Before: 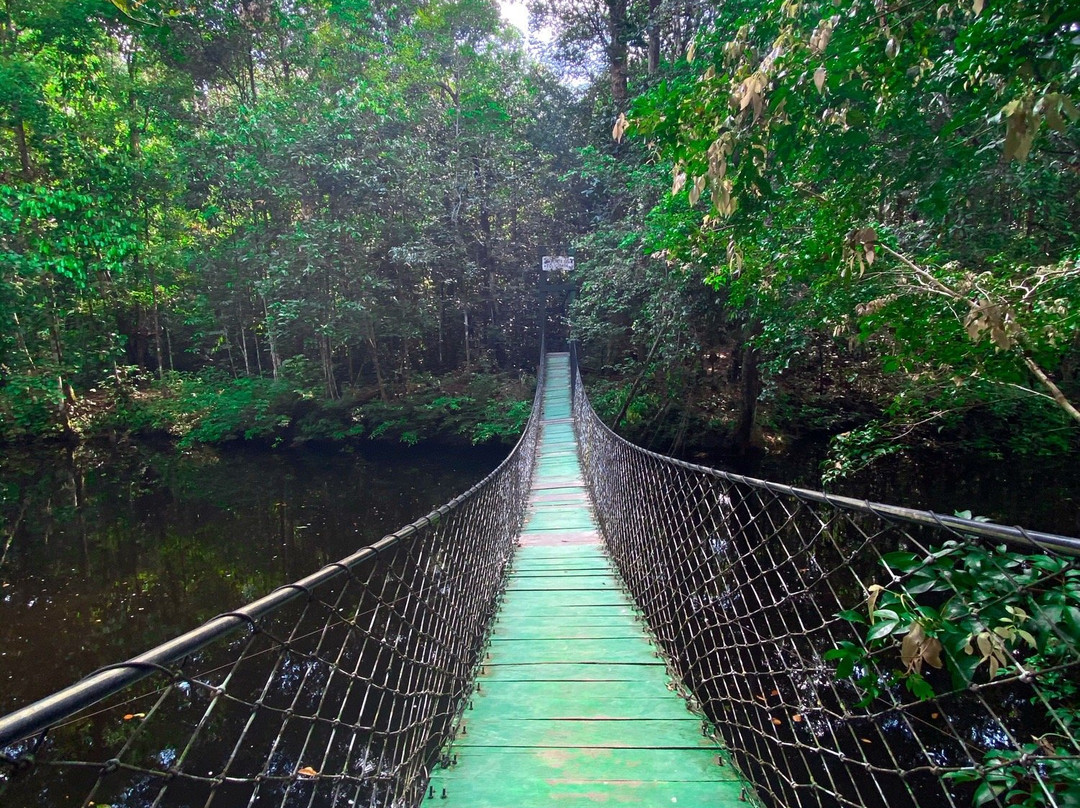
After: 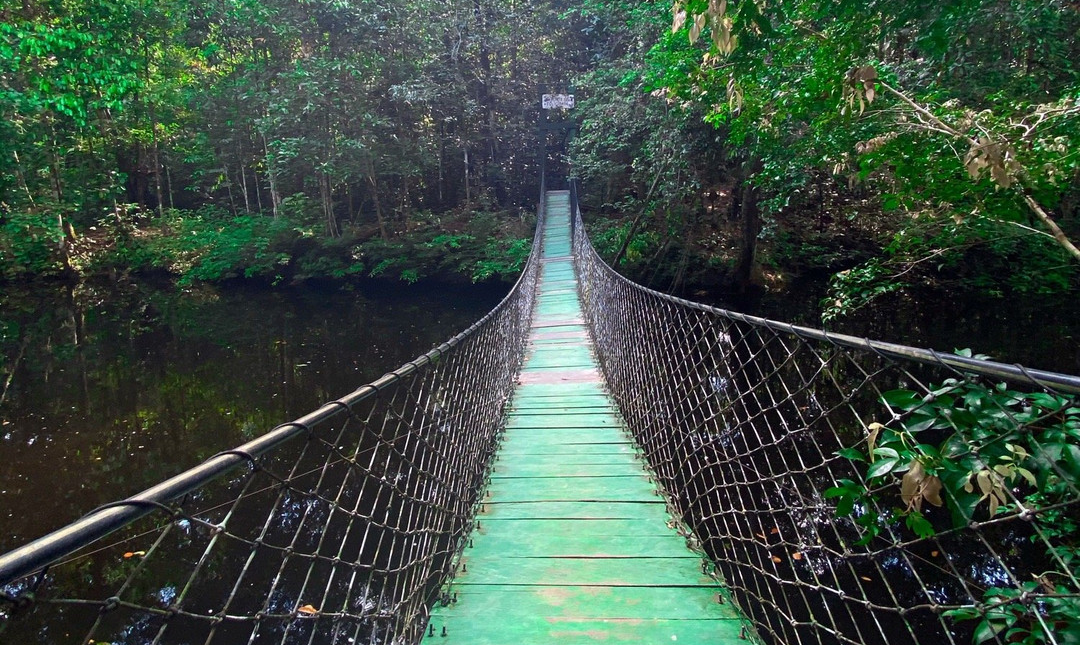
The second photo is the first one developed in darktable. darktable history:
crop and rotate: top 20.1%
